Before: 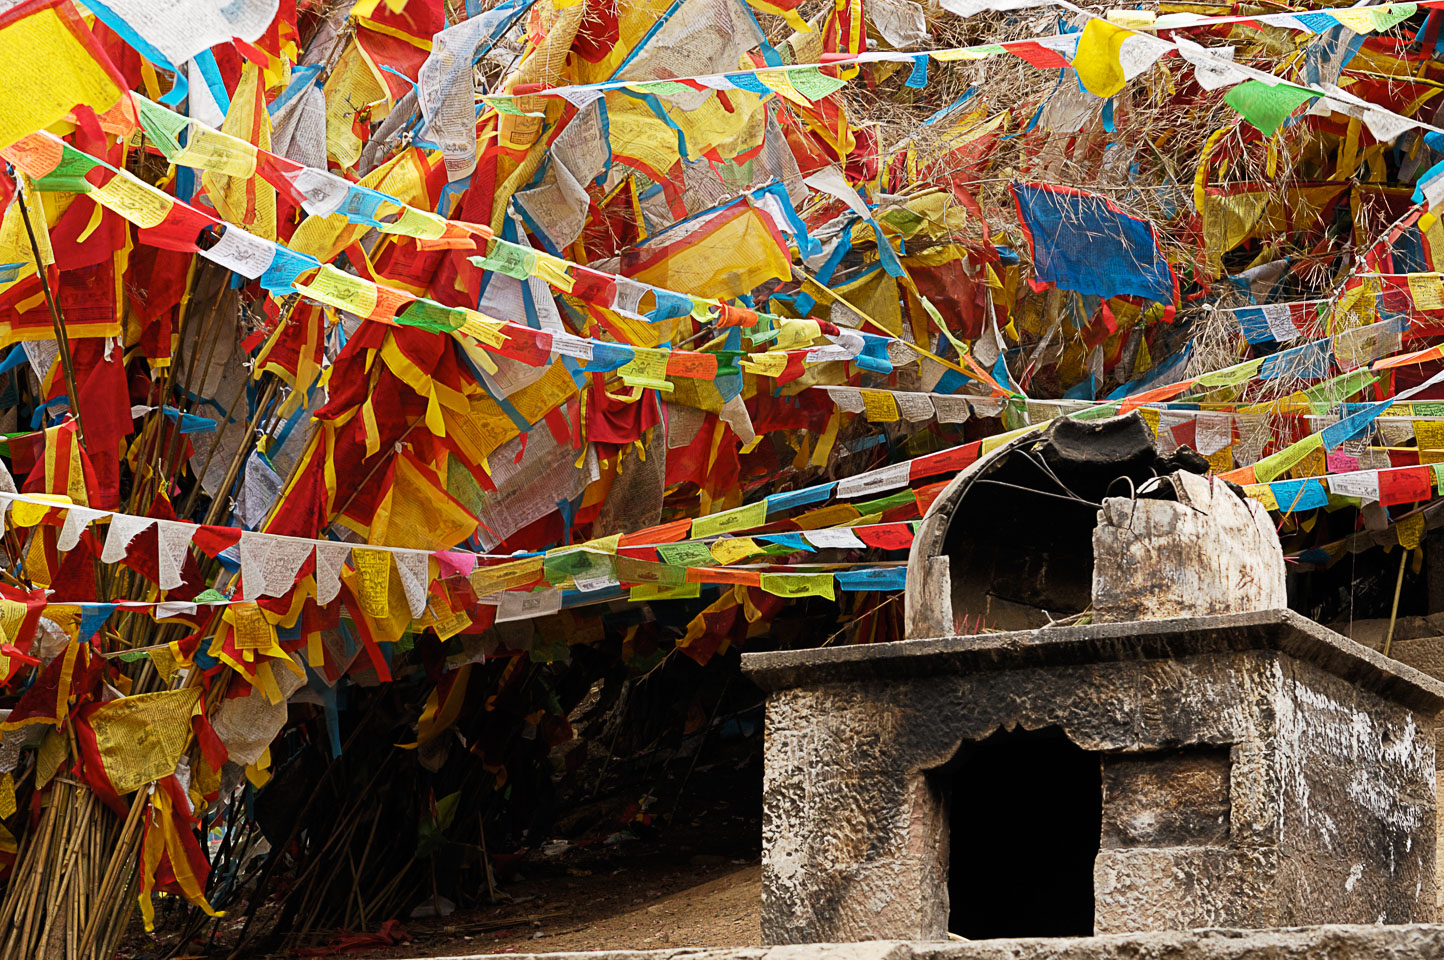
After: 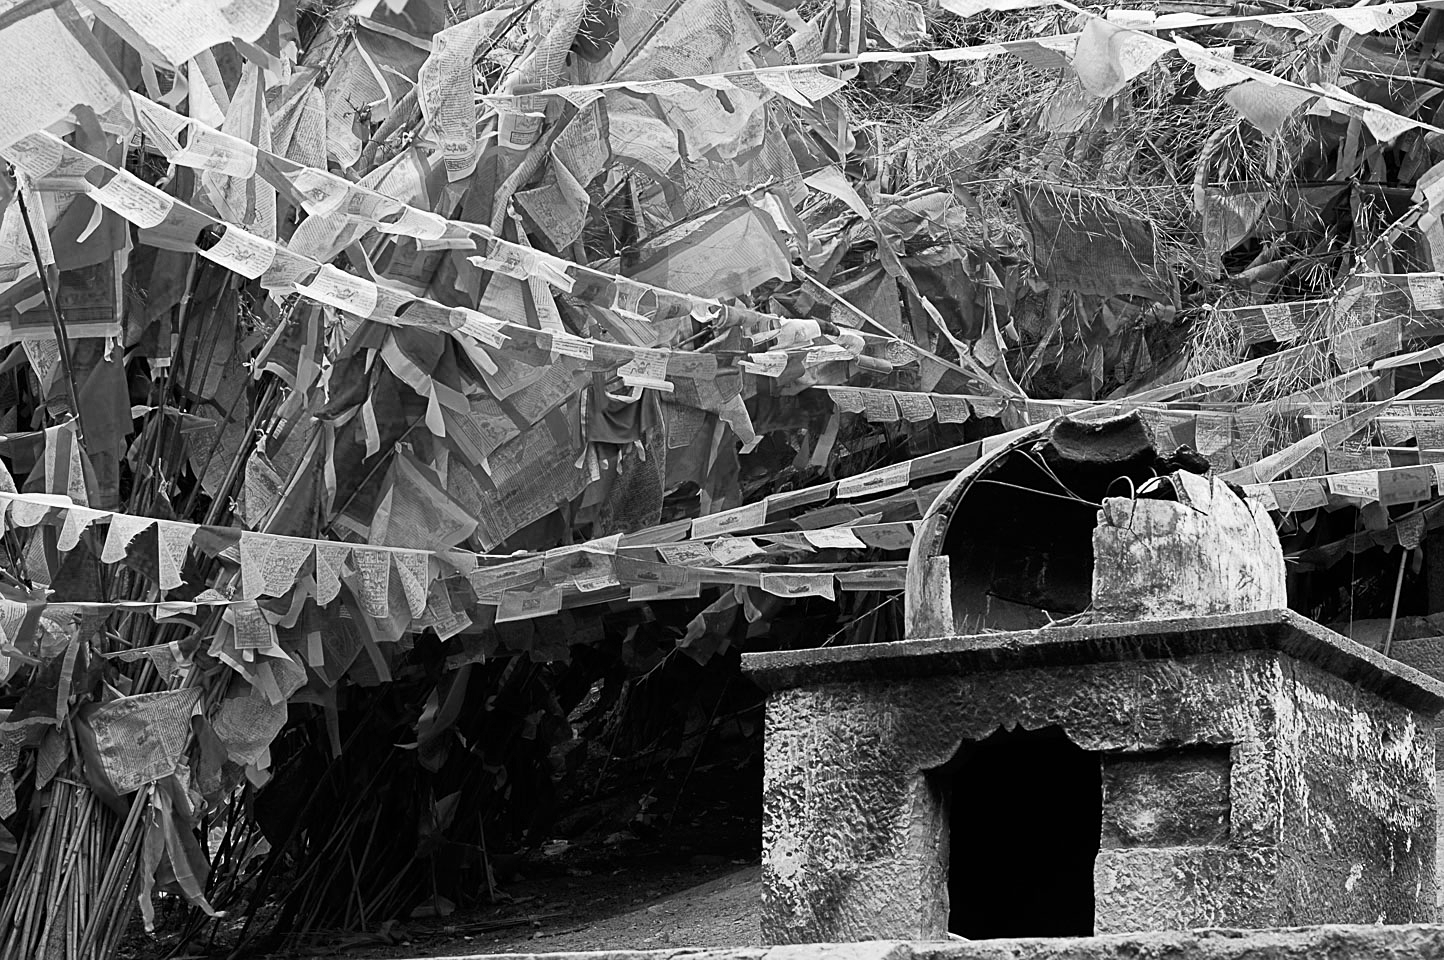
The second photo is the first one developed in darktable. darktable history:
white balance: red 0.98, blue 1.034
monochrome: on, module defaults
tone equalizer: on, module defaults
sharpen: radius 1.272, amount 0.305, threshold 0
